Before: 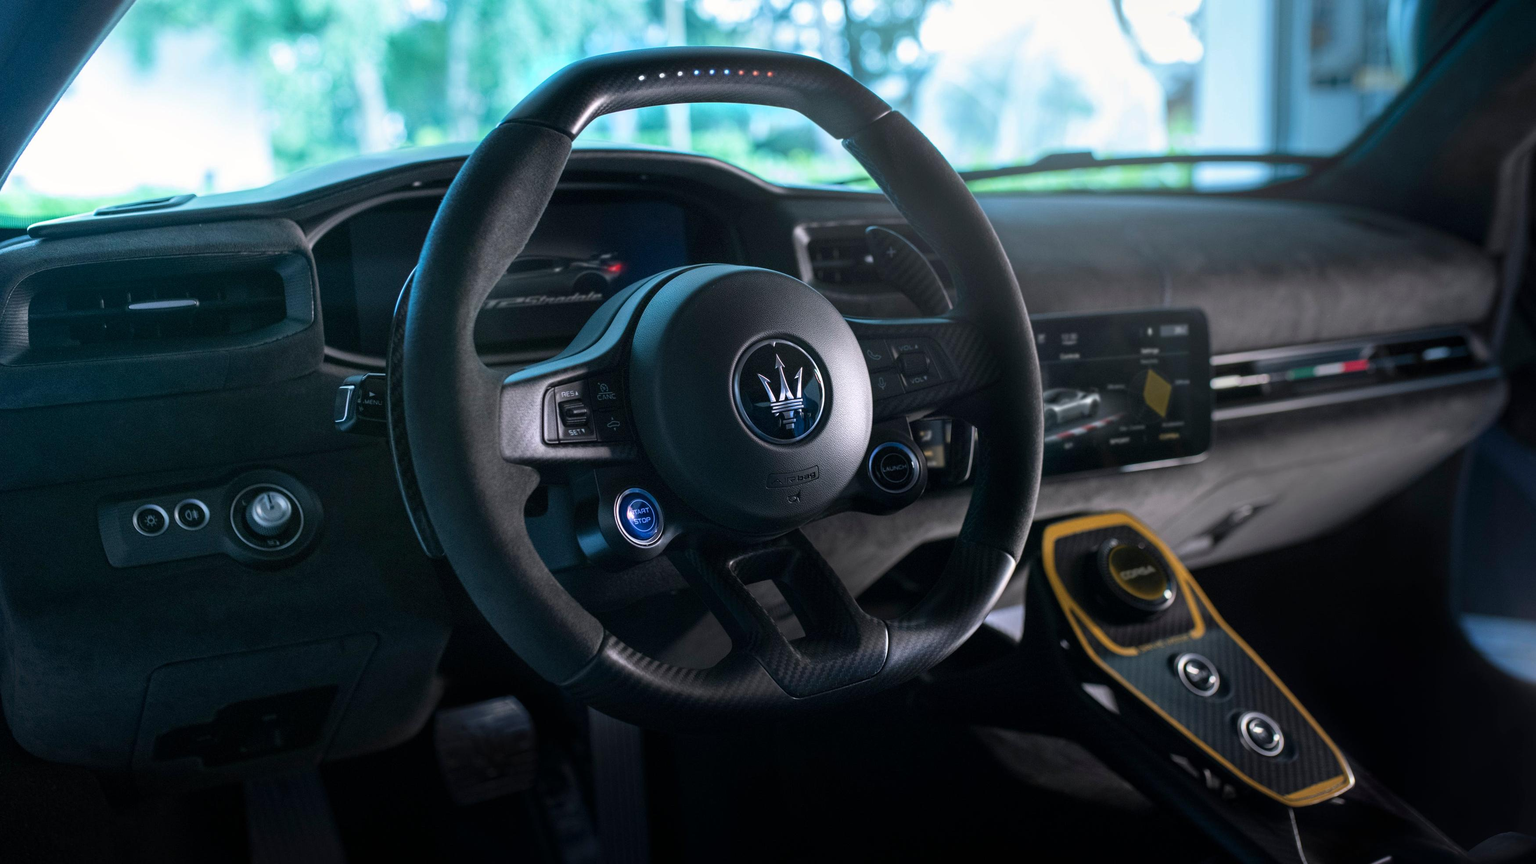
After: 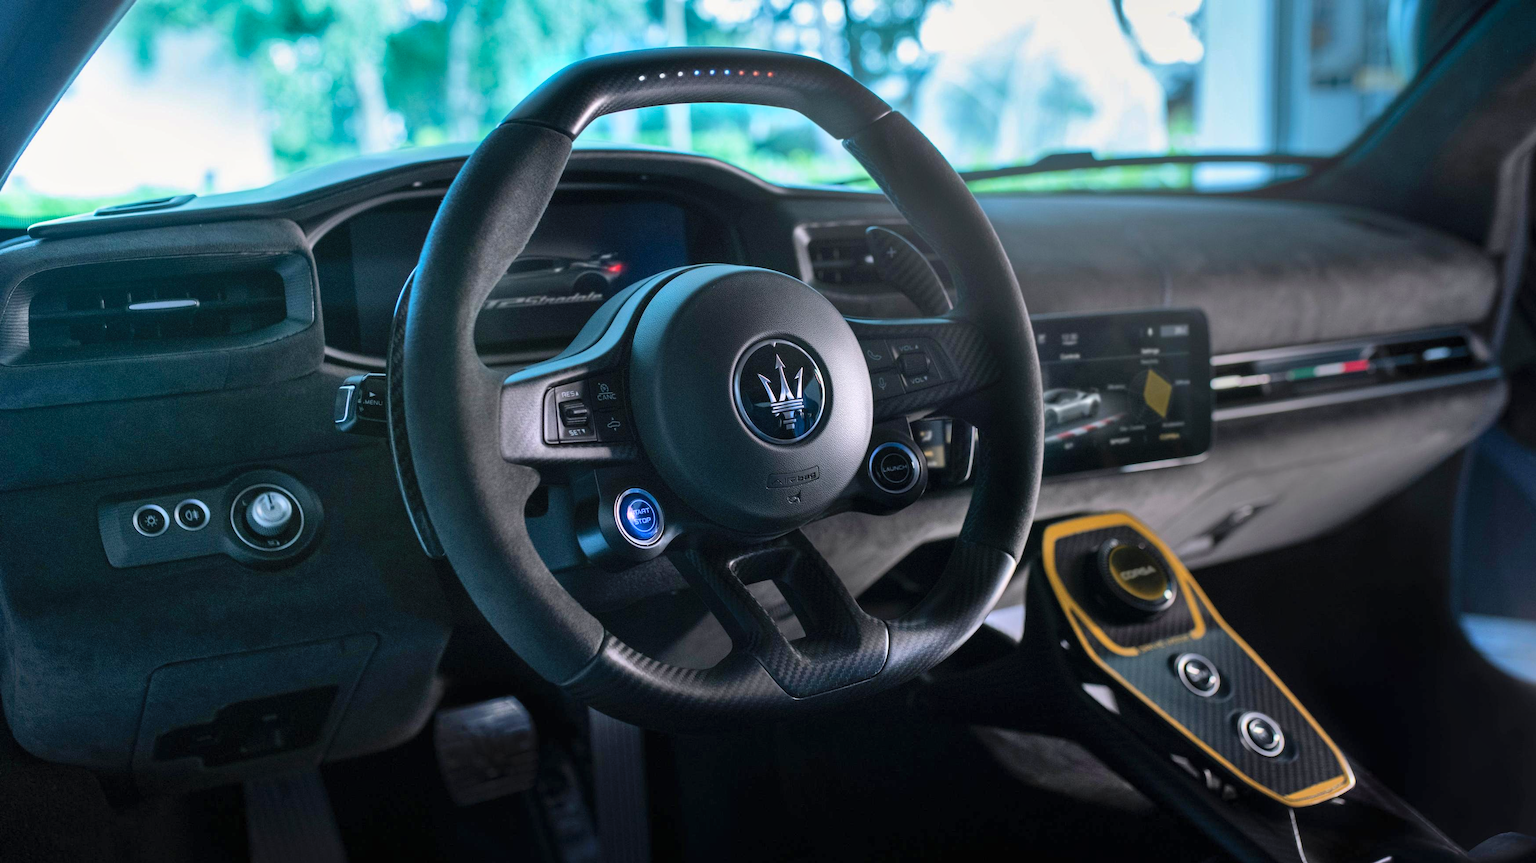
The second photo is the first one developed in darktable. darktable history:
contrast brightness saturation: contrast 0.03, brightness 0.061, saturation 0.122
shadows and highlights: shadows 43.58, white point adjustment -1.45, soften with gaussian
